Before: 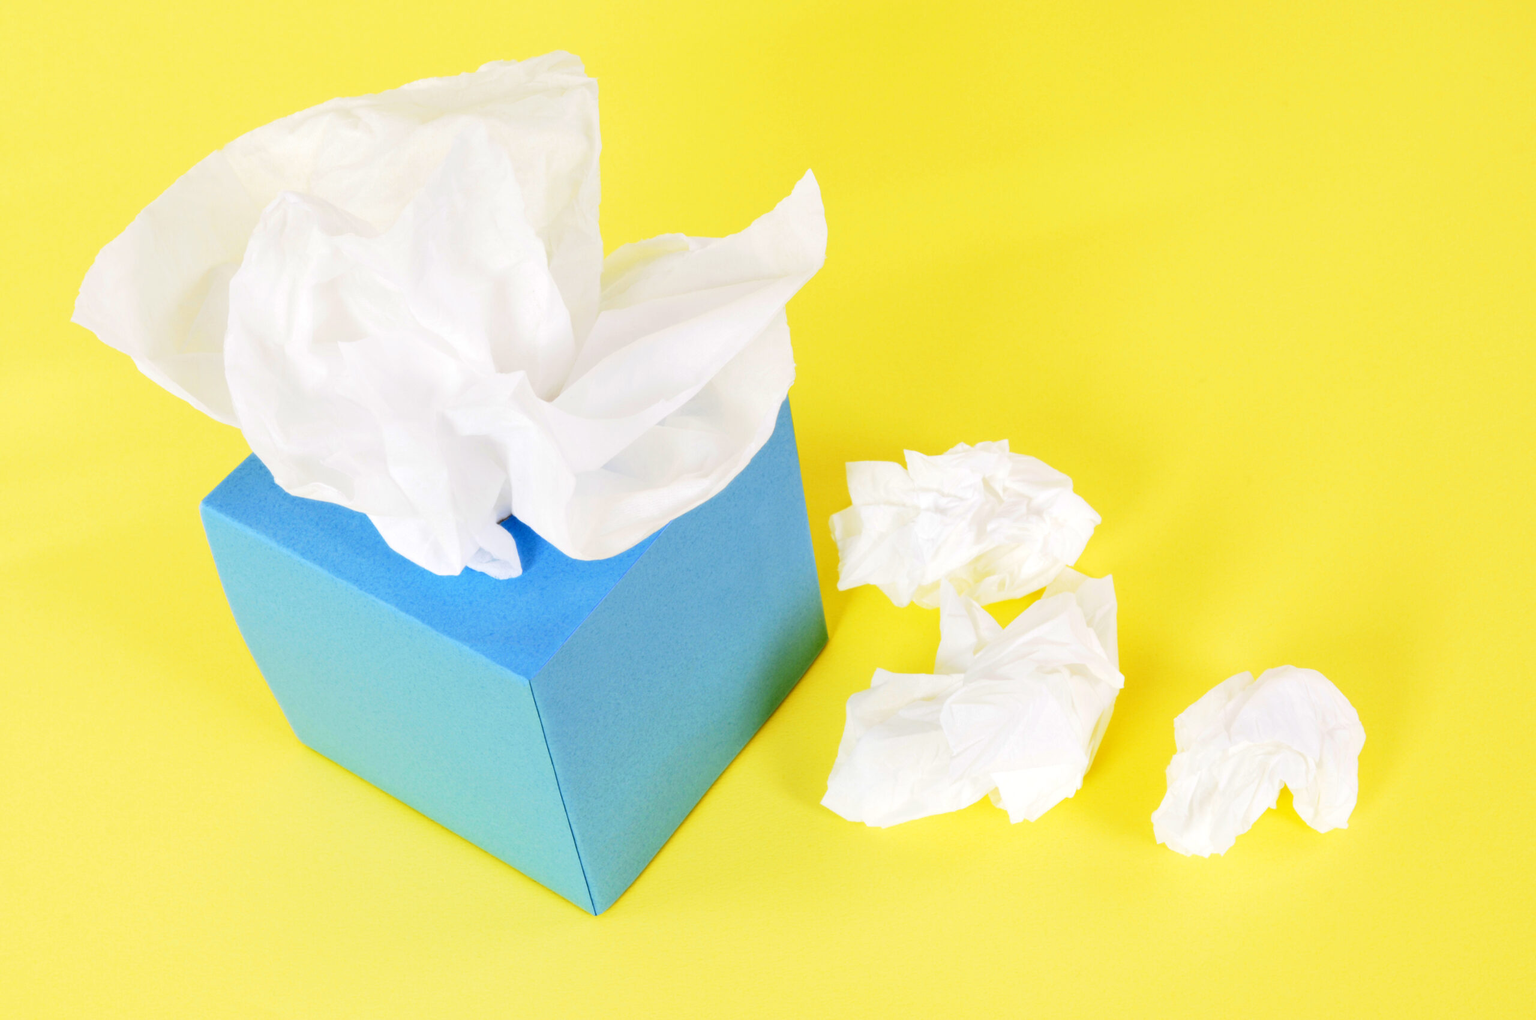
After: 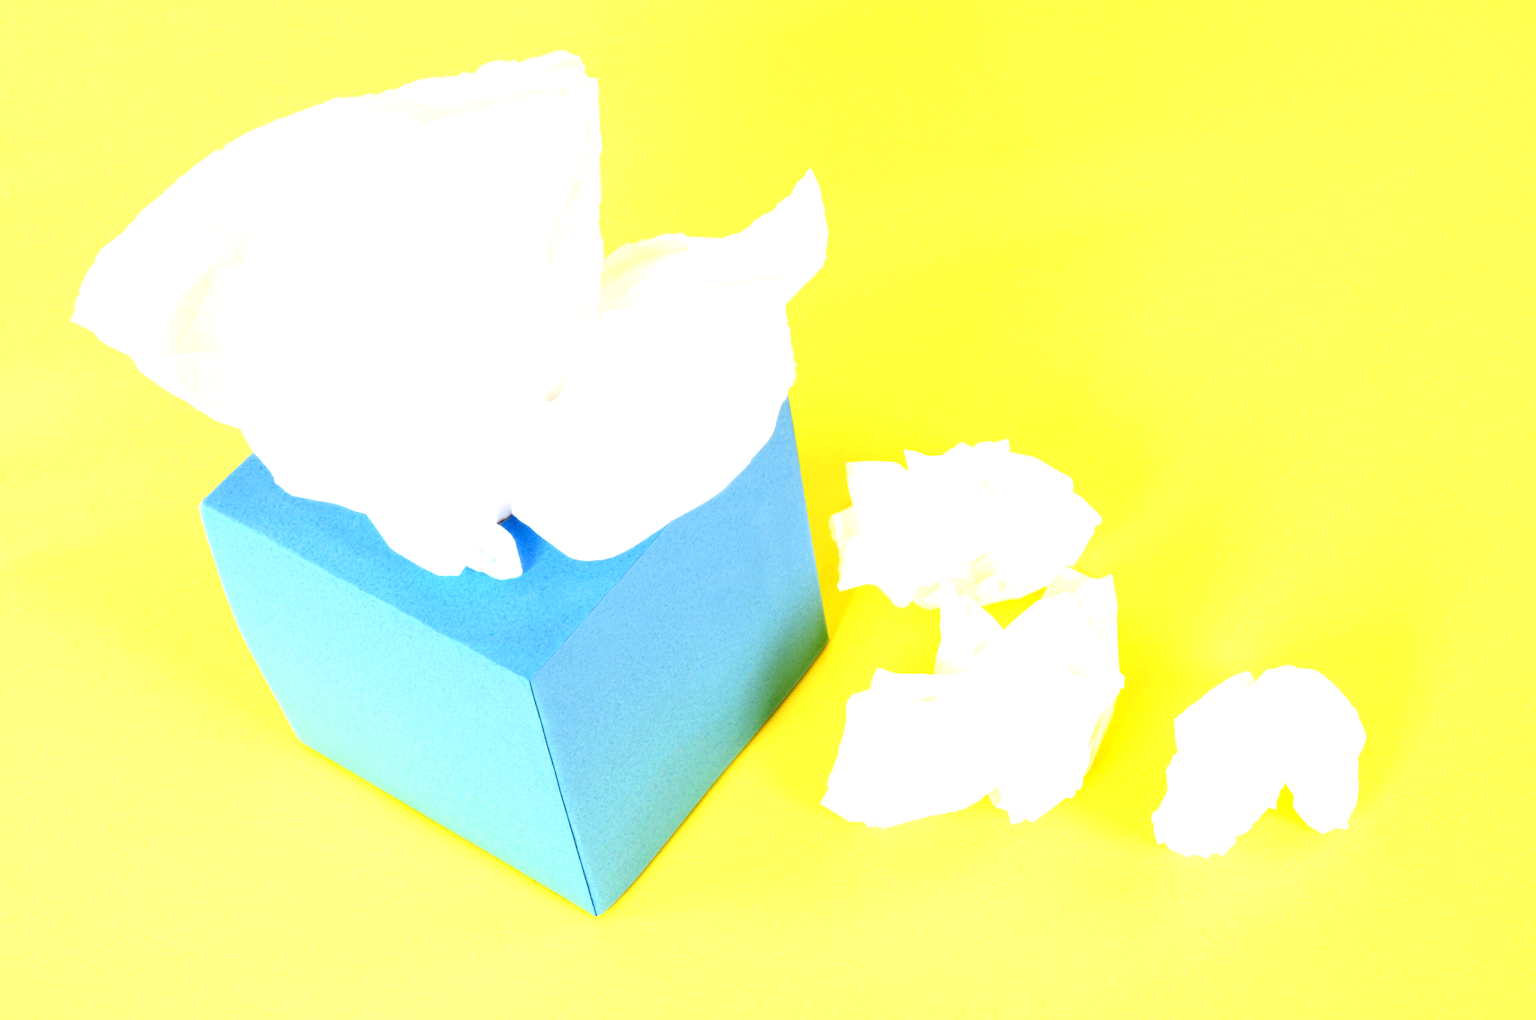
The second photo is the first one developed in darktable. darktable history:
exposure: exposure 0.636 EV, compensate highlight preservation false
